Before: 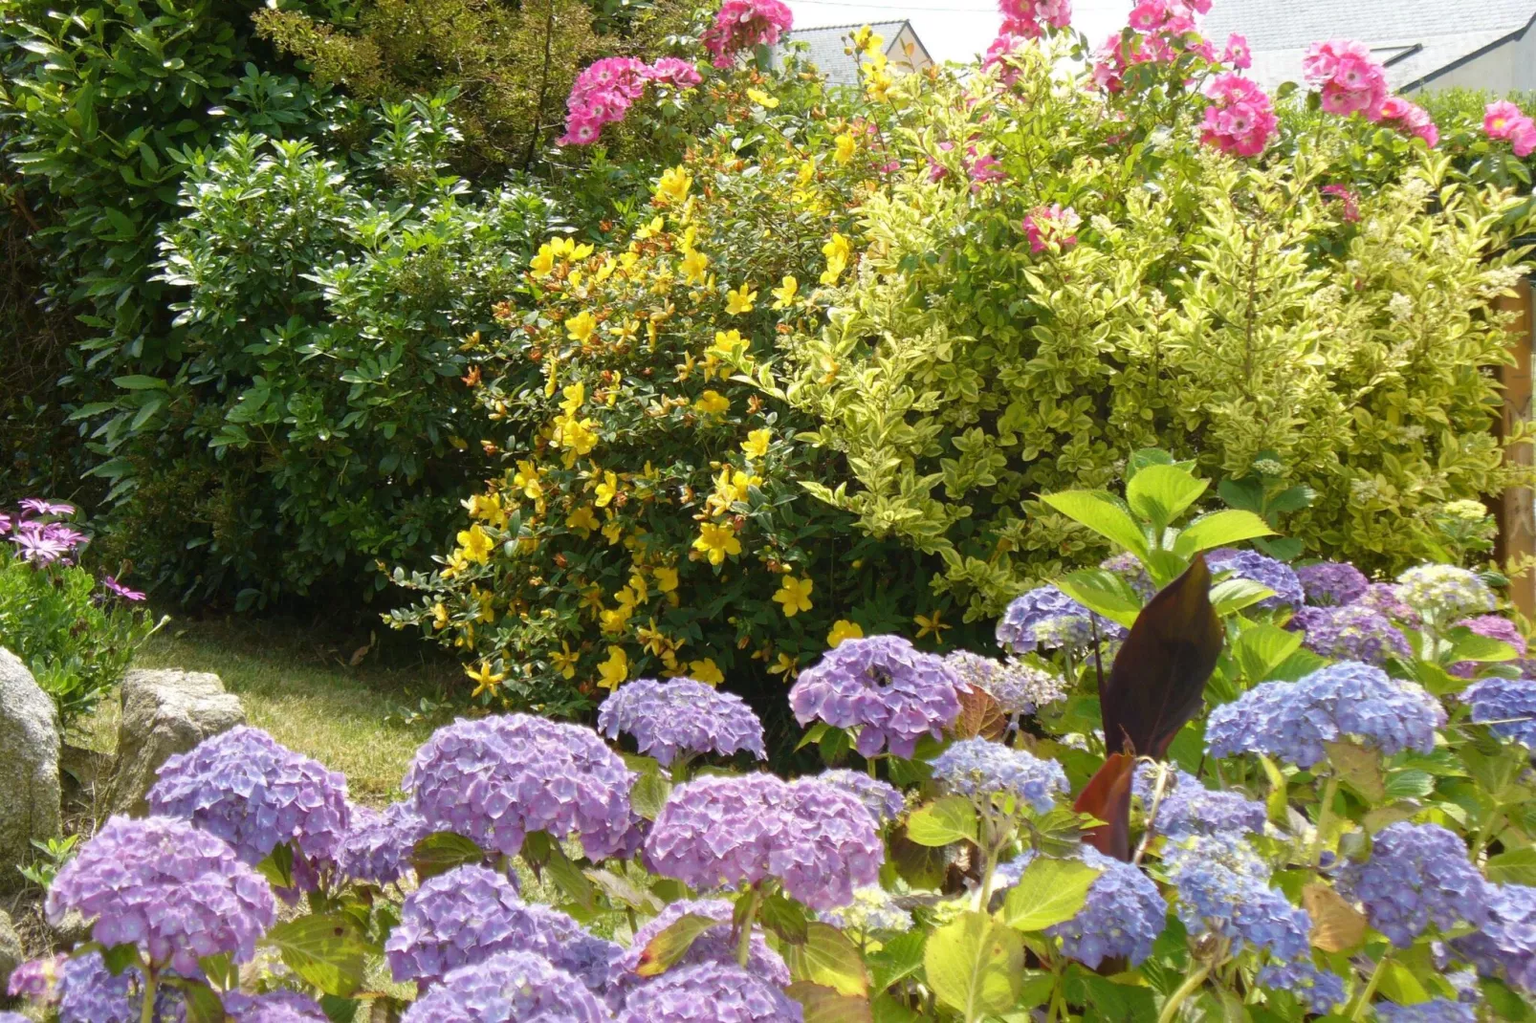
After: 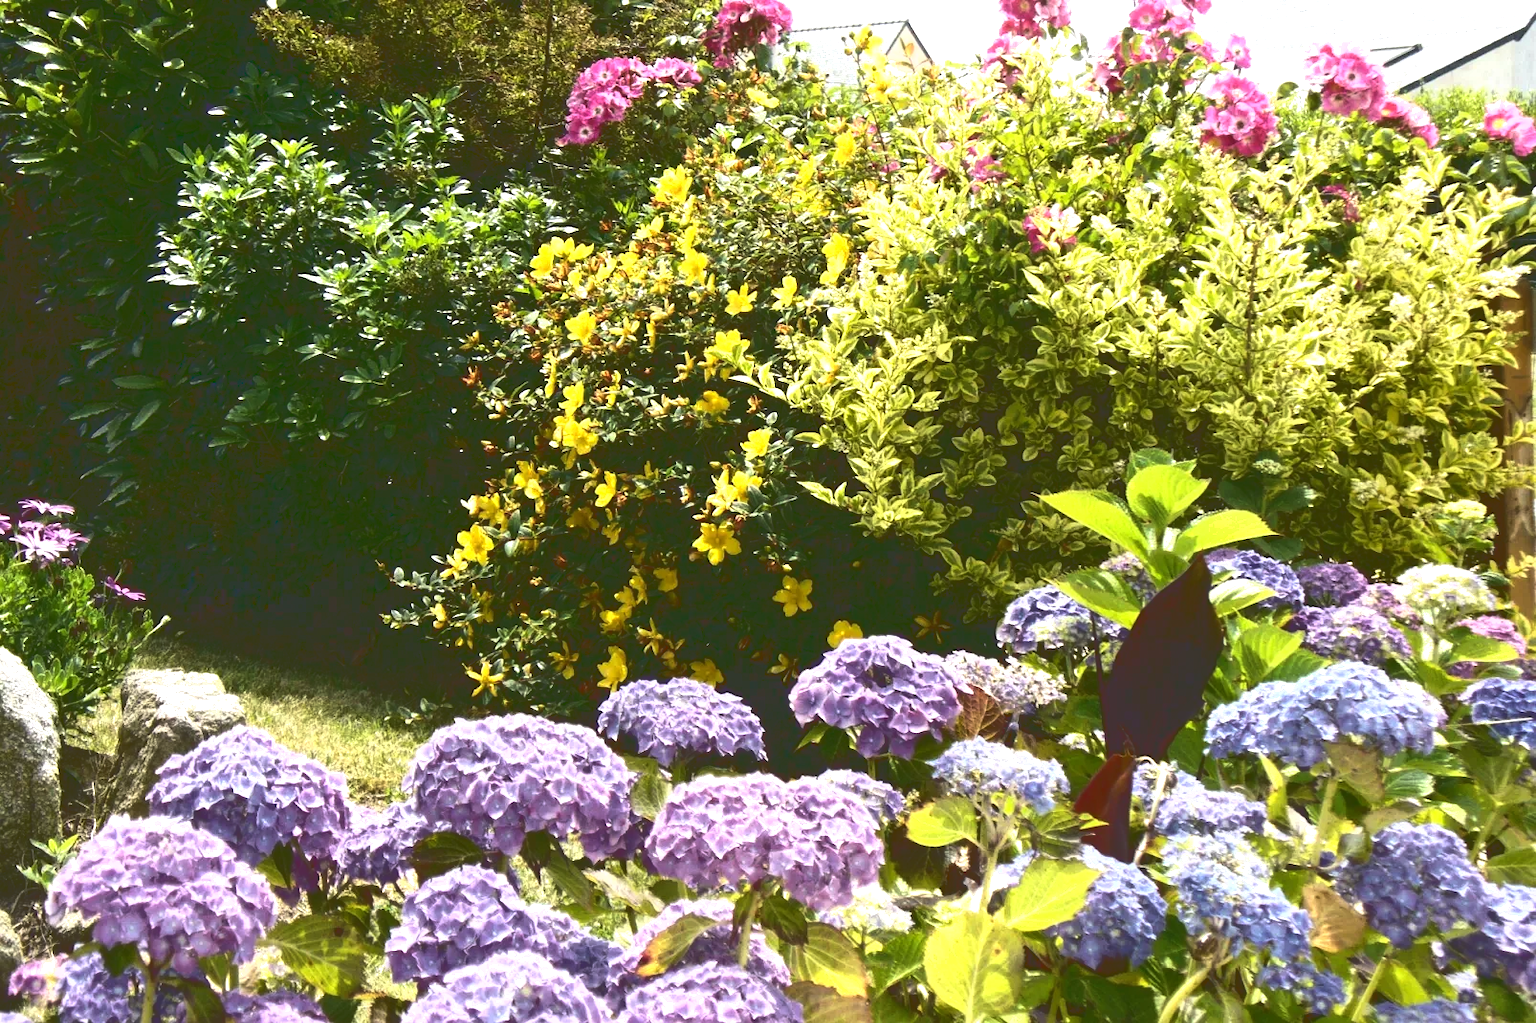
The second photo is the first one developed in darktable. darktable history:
exposure: black level correction 0.001, exposure 0.498 EV, compensate exposure bias true, compensate highlight preservation false
base curve: curves: ch0 [(0, 0.036) (0.083, 0.04) (0.804, 1)]
